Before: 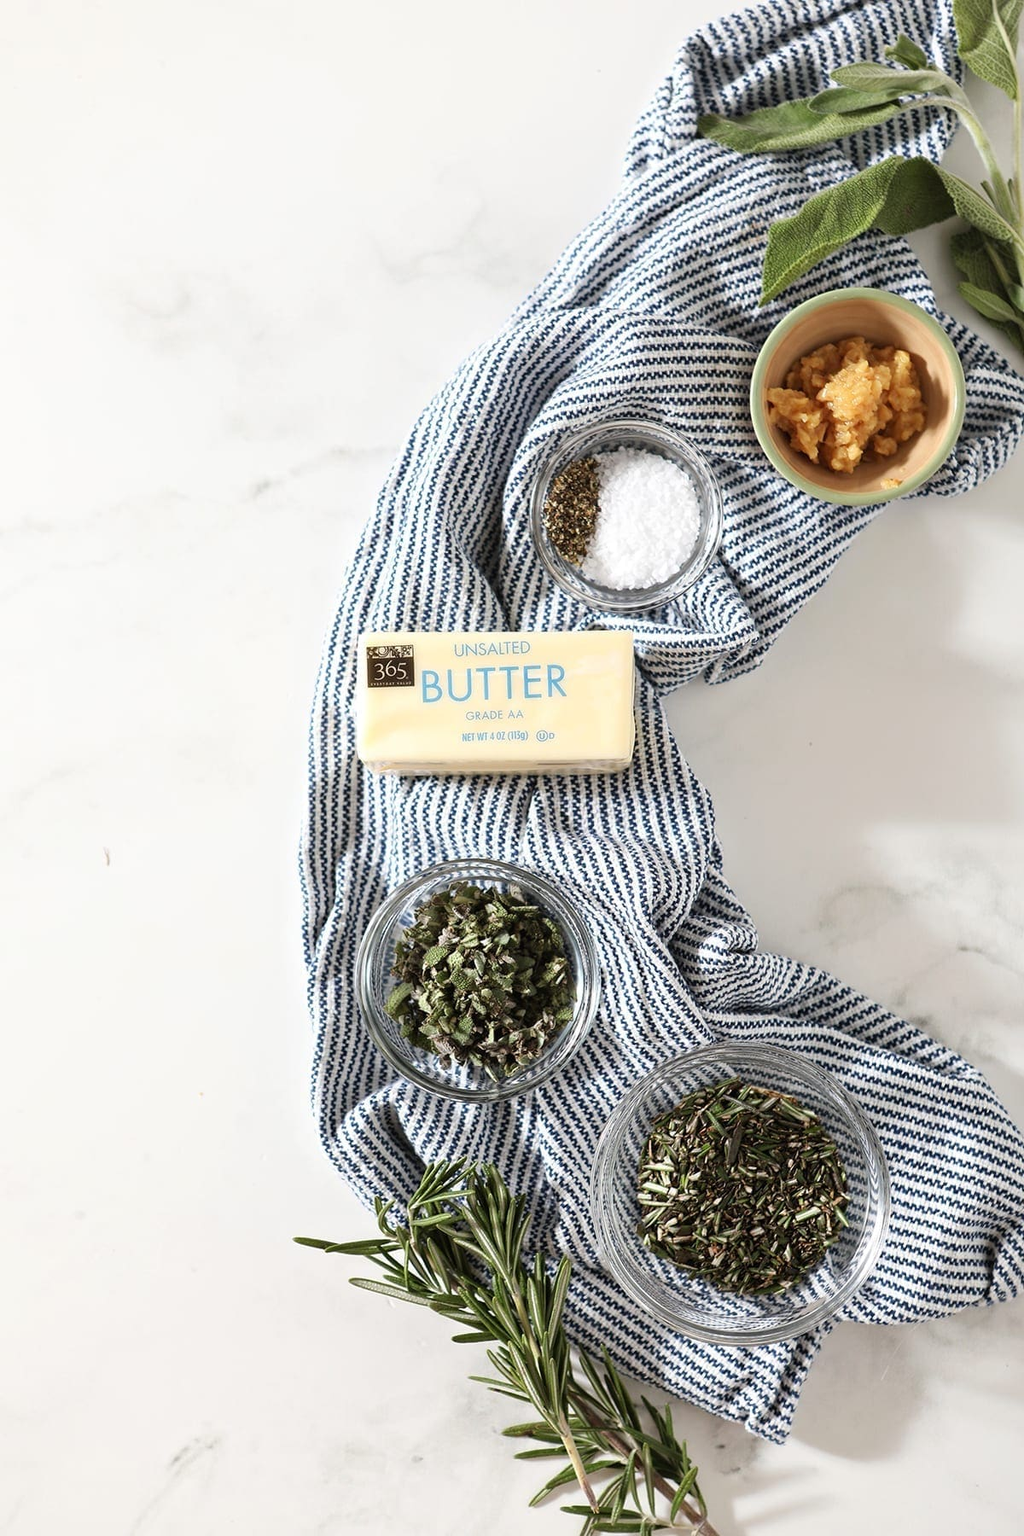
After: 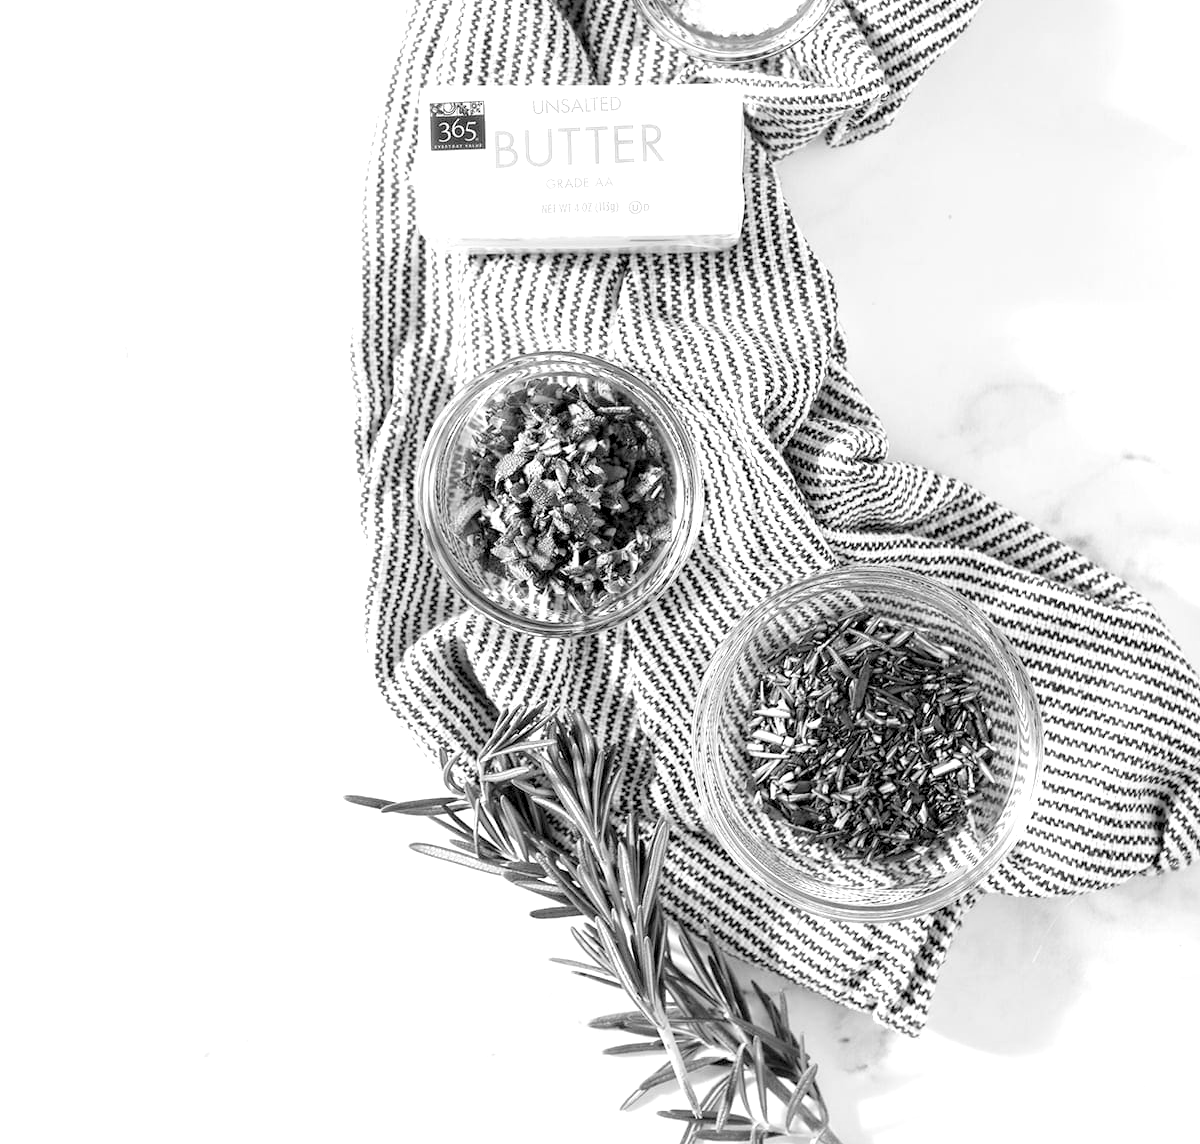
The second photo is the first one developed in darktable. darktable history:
levels: levels [0.036, 0.364, 0.827]
monochrome: on, module defaults
crop and rotate: top 36.435%
